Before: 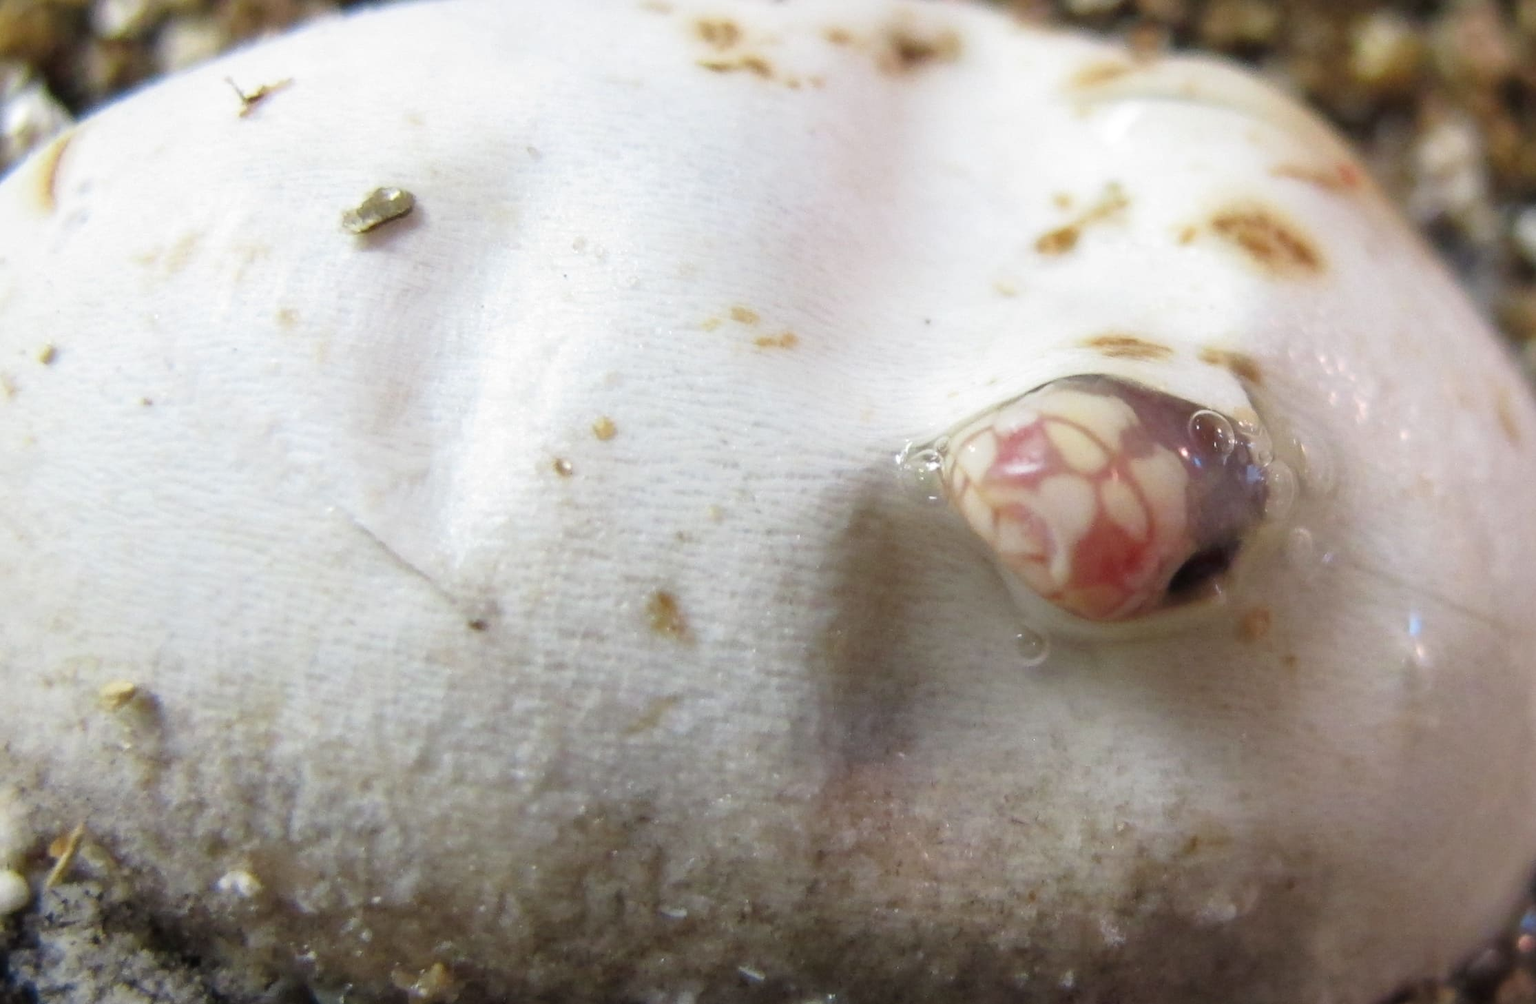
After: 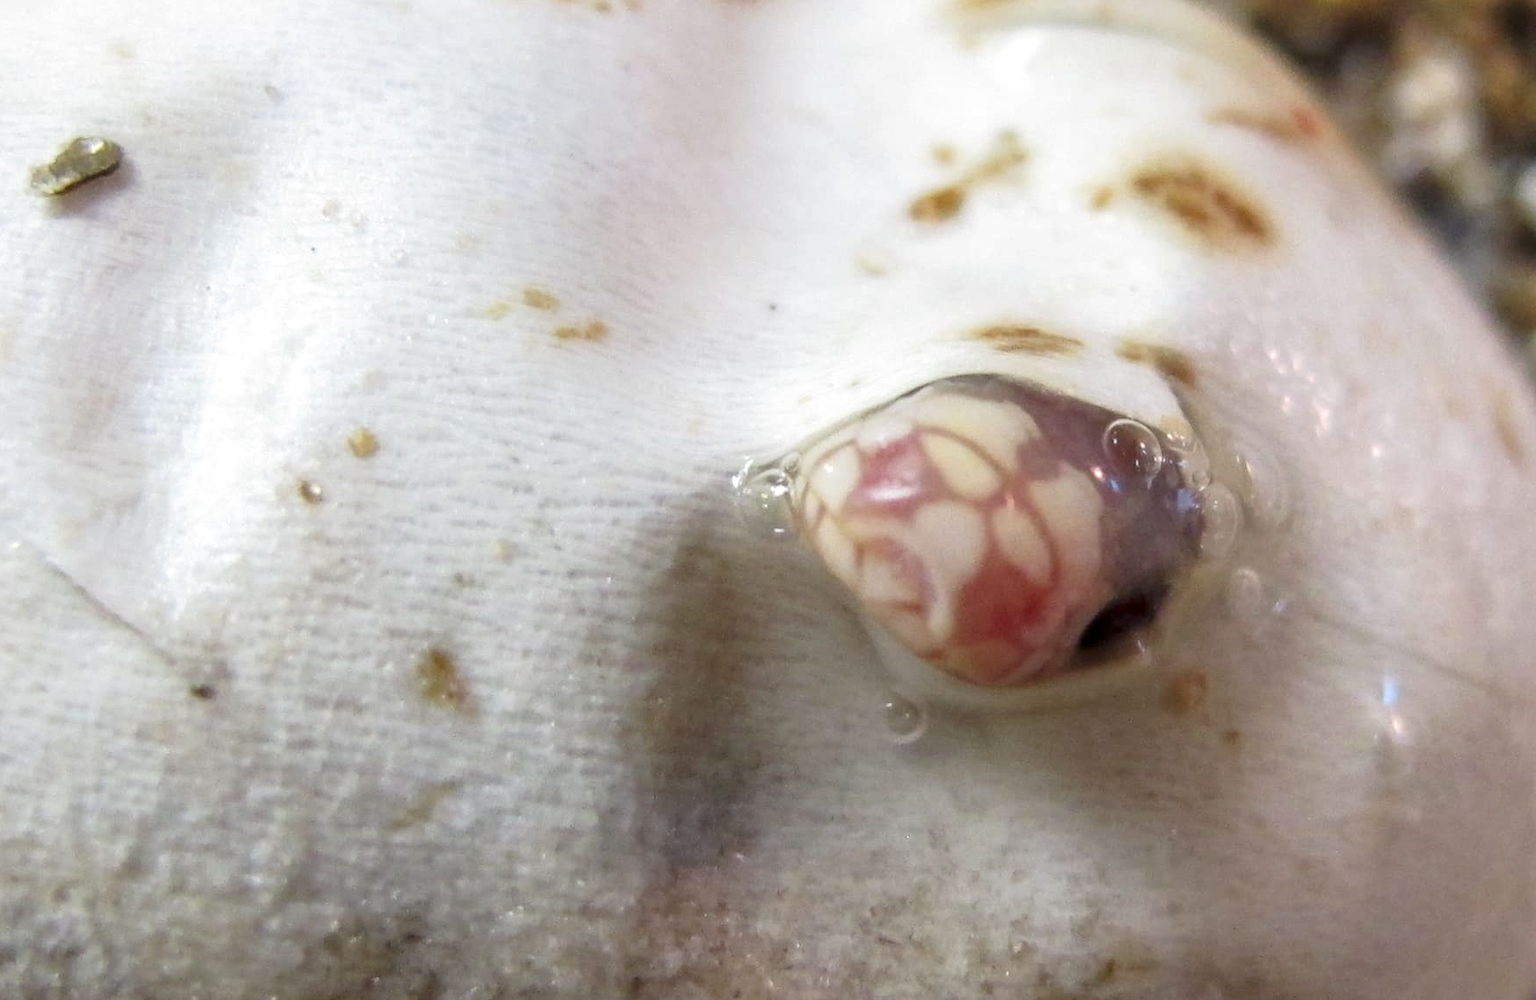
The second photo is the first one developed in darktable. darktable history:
crop and rotate: left 20.74%, top 7.912%, right 0.375%, bottom 13.378%
local contrast: highlights 0%, shadows 0%, detail 133%
